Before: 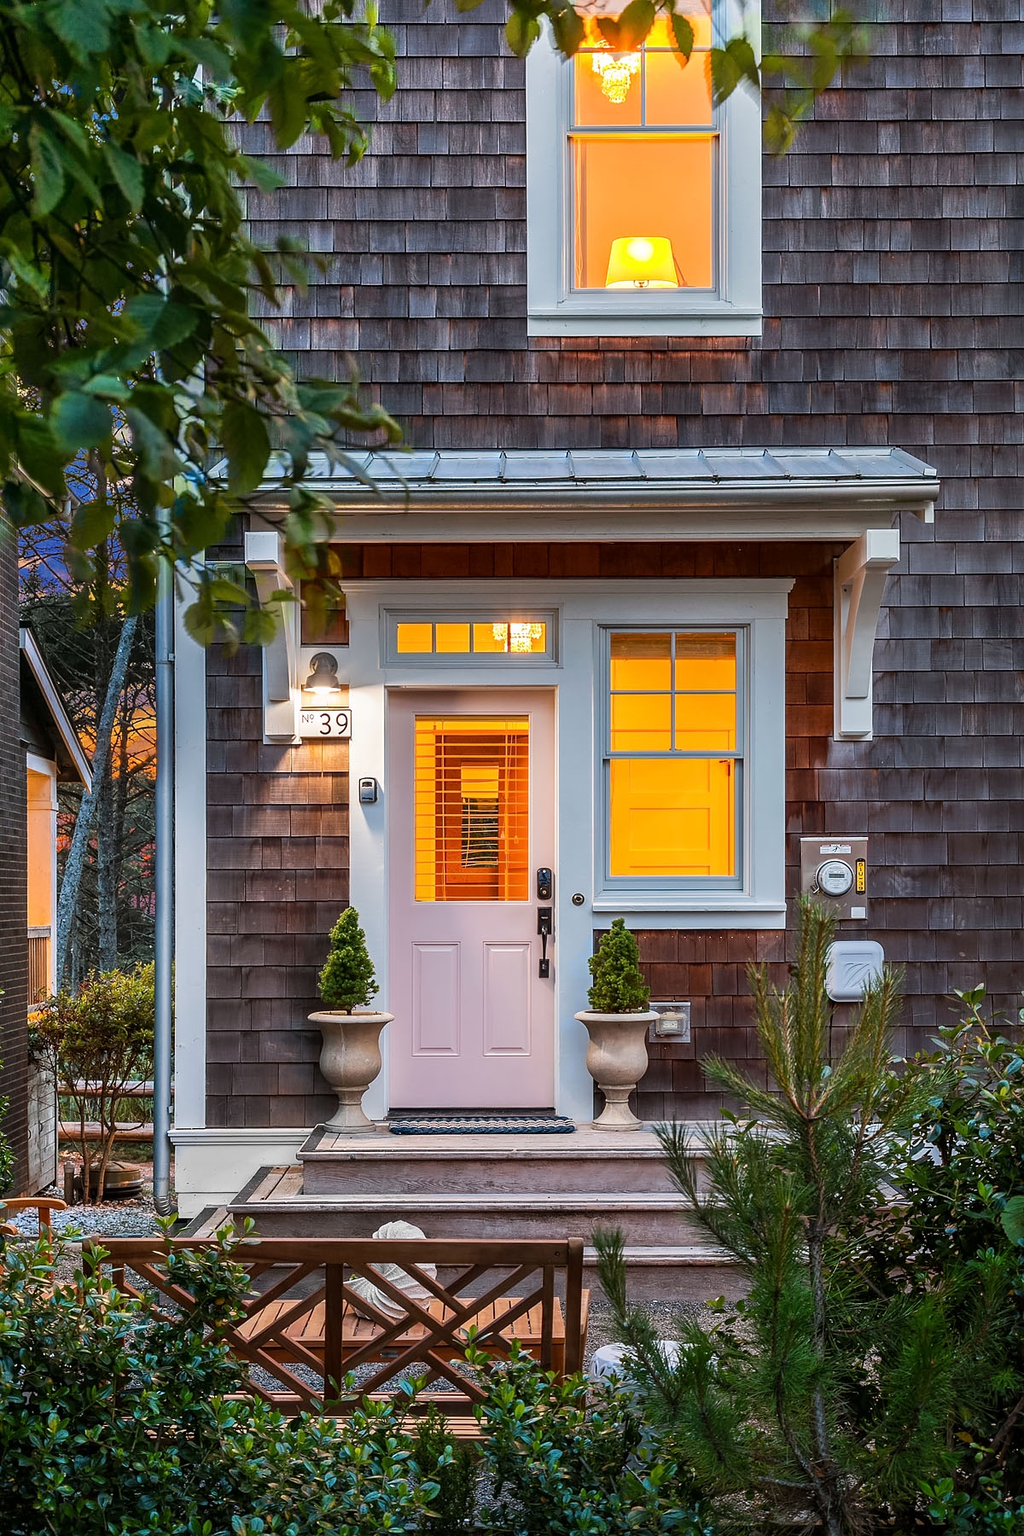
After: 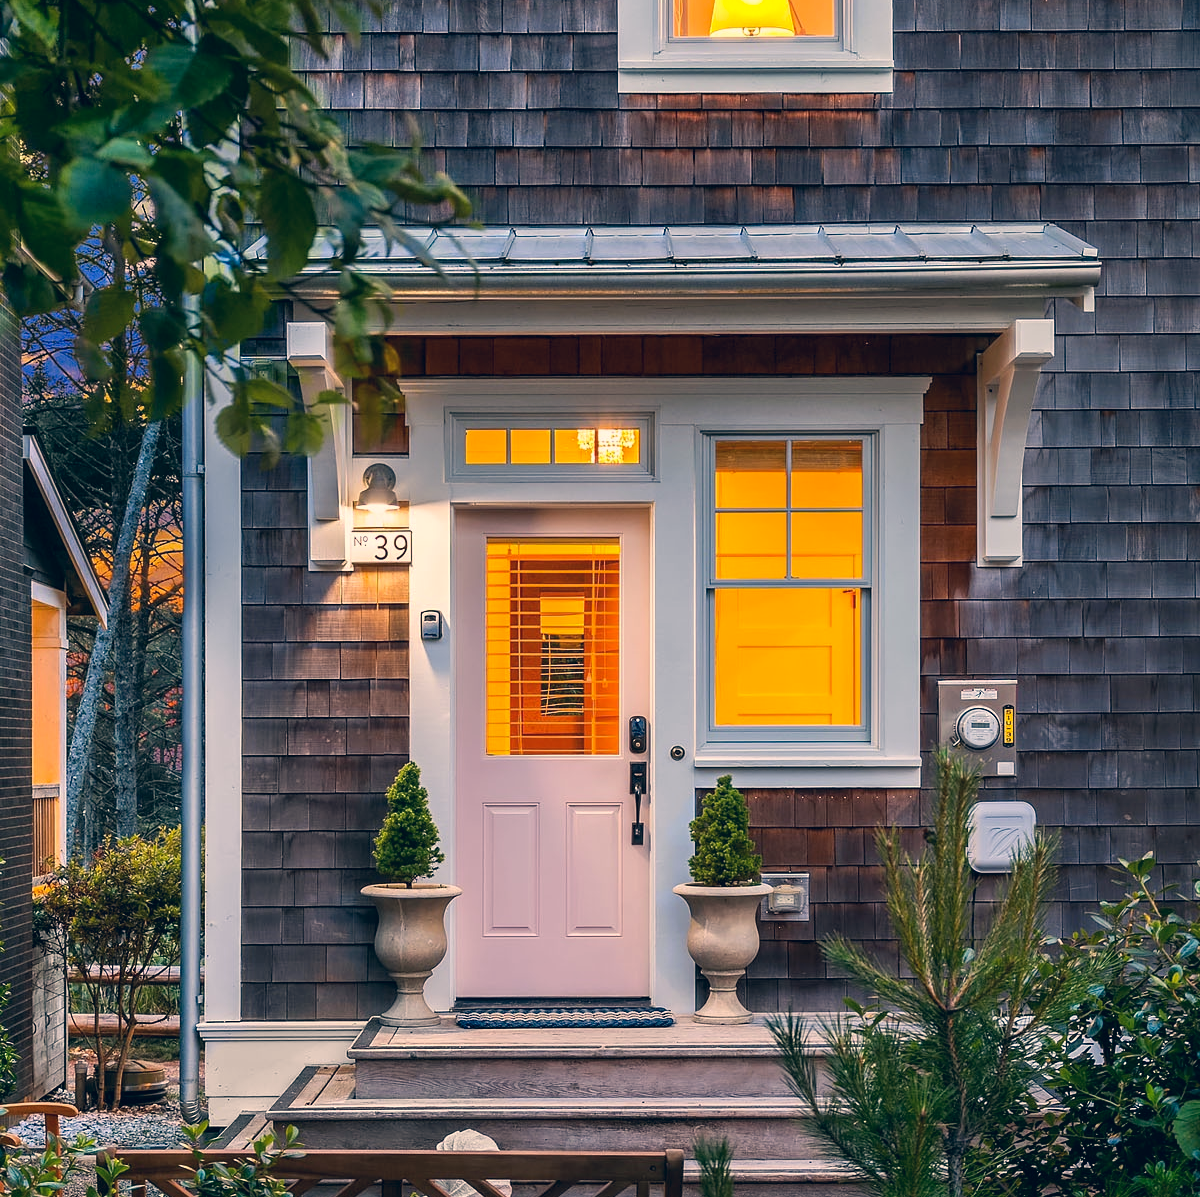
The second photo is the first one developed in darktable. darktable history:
crop: top 16.757%, bottom 16.697%
color correction: highlights a* 10.35, highlights b* 14.74, shadows a* -9.86, shadows b* -14.83
